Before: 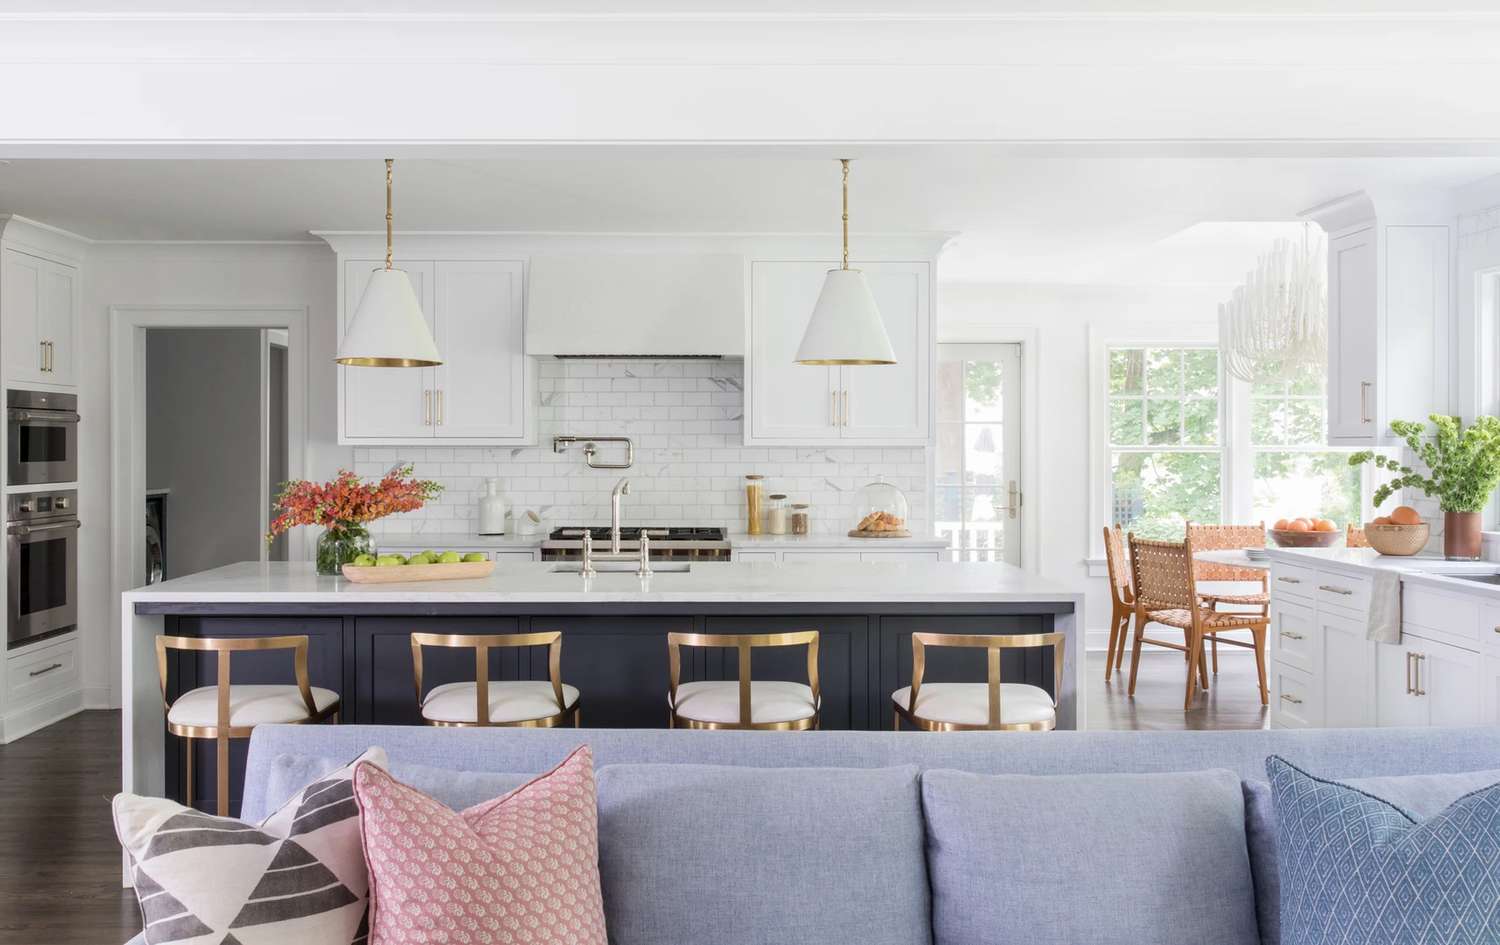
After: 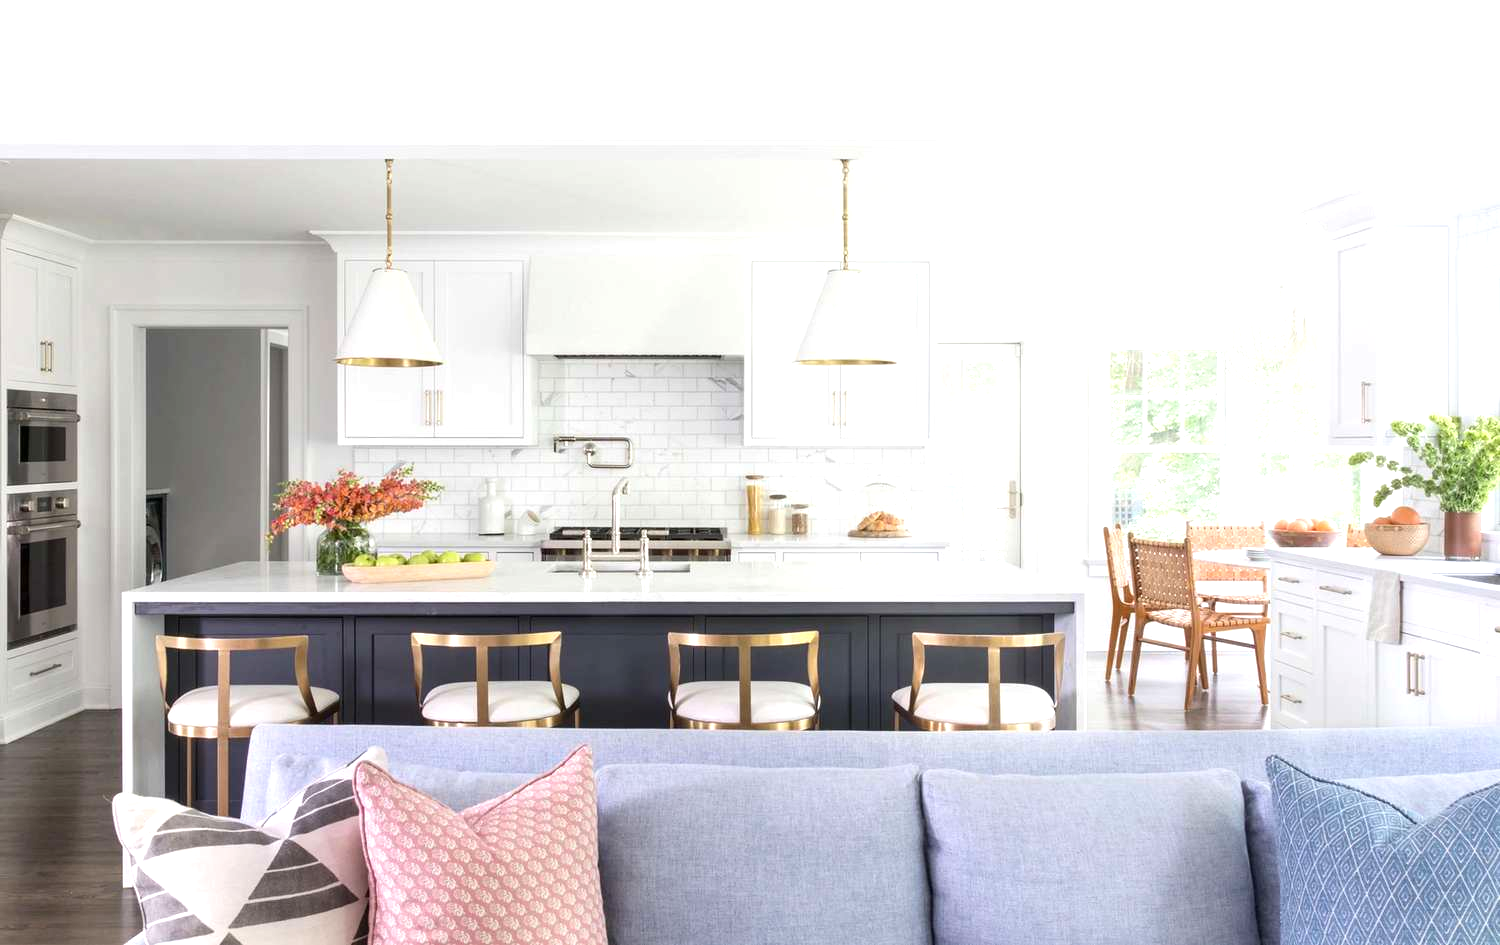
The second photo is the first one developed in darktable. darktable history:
exposure: black level correction 0, exposure 0.693 EV, compensate highlight preservation false
